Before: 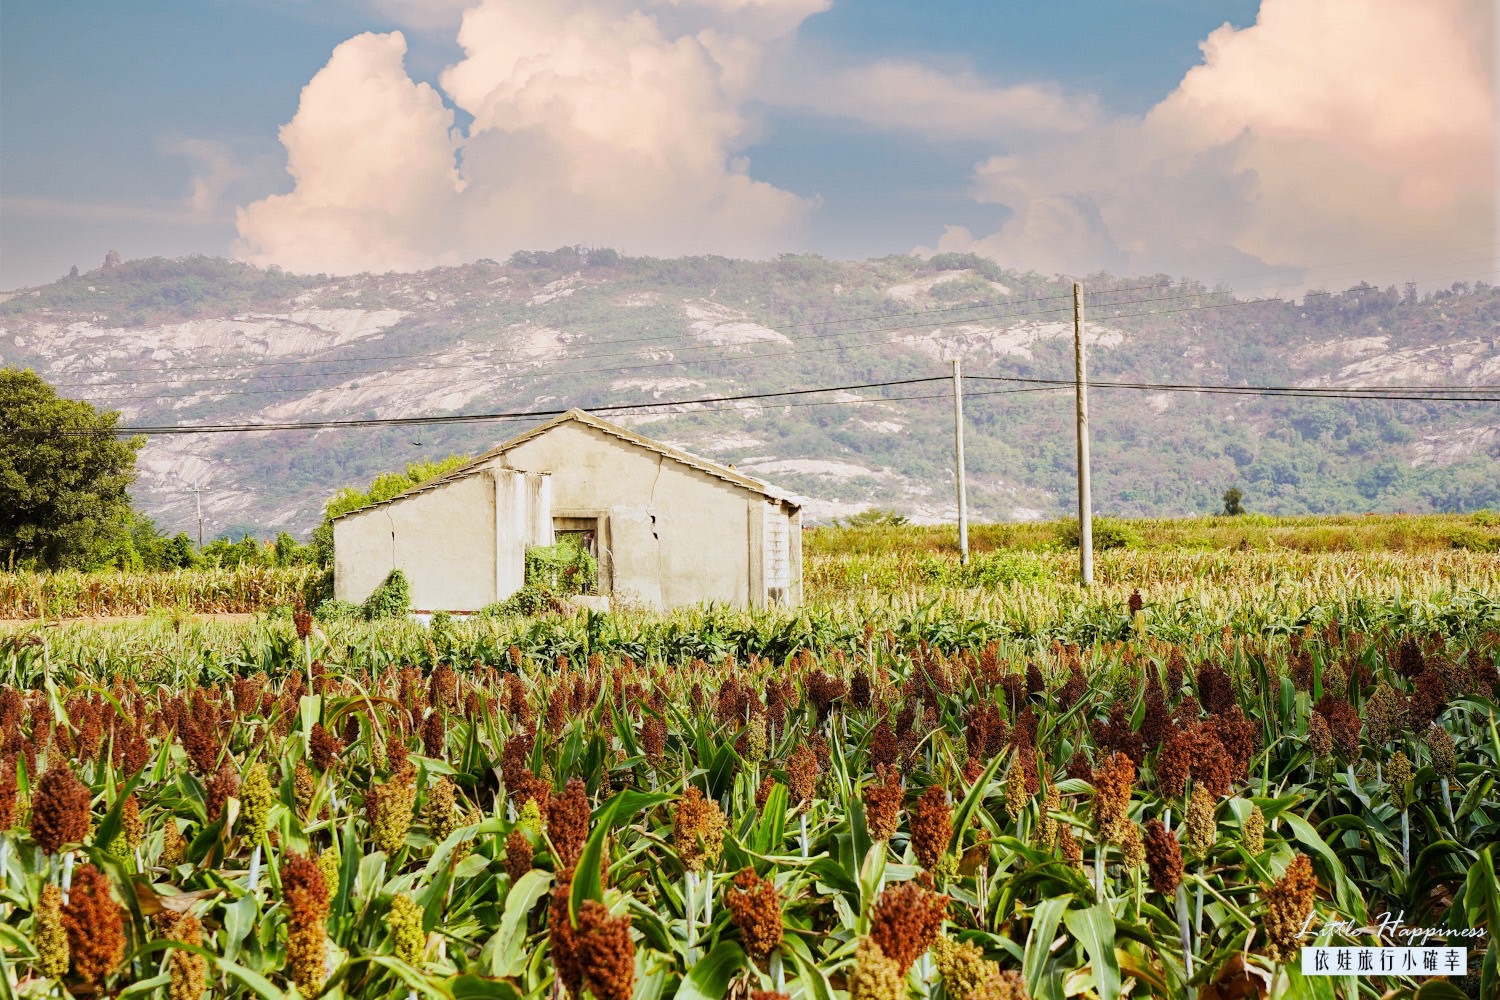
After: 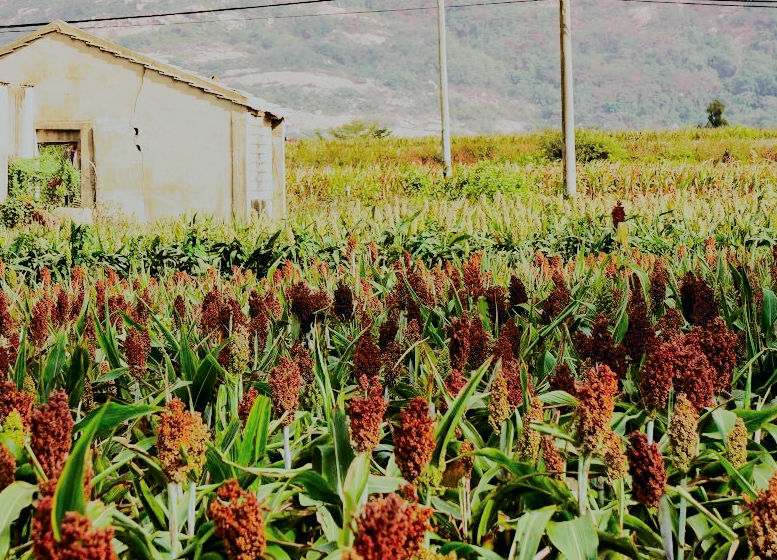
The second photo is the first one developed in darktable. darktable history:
tone curve: curves: ch0 [(0, 0.003) (0.211, 0.174) (0.482, 0.519) (0.843, 0.821) (0.992, 0.971)]; ch1 [(0, 0) (0.276, 0.206) (0.393, 0.364) (0.482, 0.477) (0.506, 0.5) (0.523, 0.523) (0.572, 0.592) (0.635, 0.665) (0.695, 0.759) (1, 1)]; ch2 [(0, 0) (0.438, 0.456) (0.498, 0.497) (0.536, 0.527) (0.562, 0.584) (0.619, 0.602) (0.698, 0.698) (1, 1)], color space Lab, independent channels, preserve colors none
crop: left 34.479%, top 38.822%, right 13.718%, bottom 5.172%
filmic rgb: black relative exposure -7.65 EV, white relative exposure 4.56 EV, hardness 3.61
